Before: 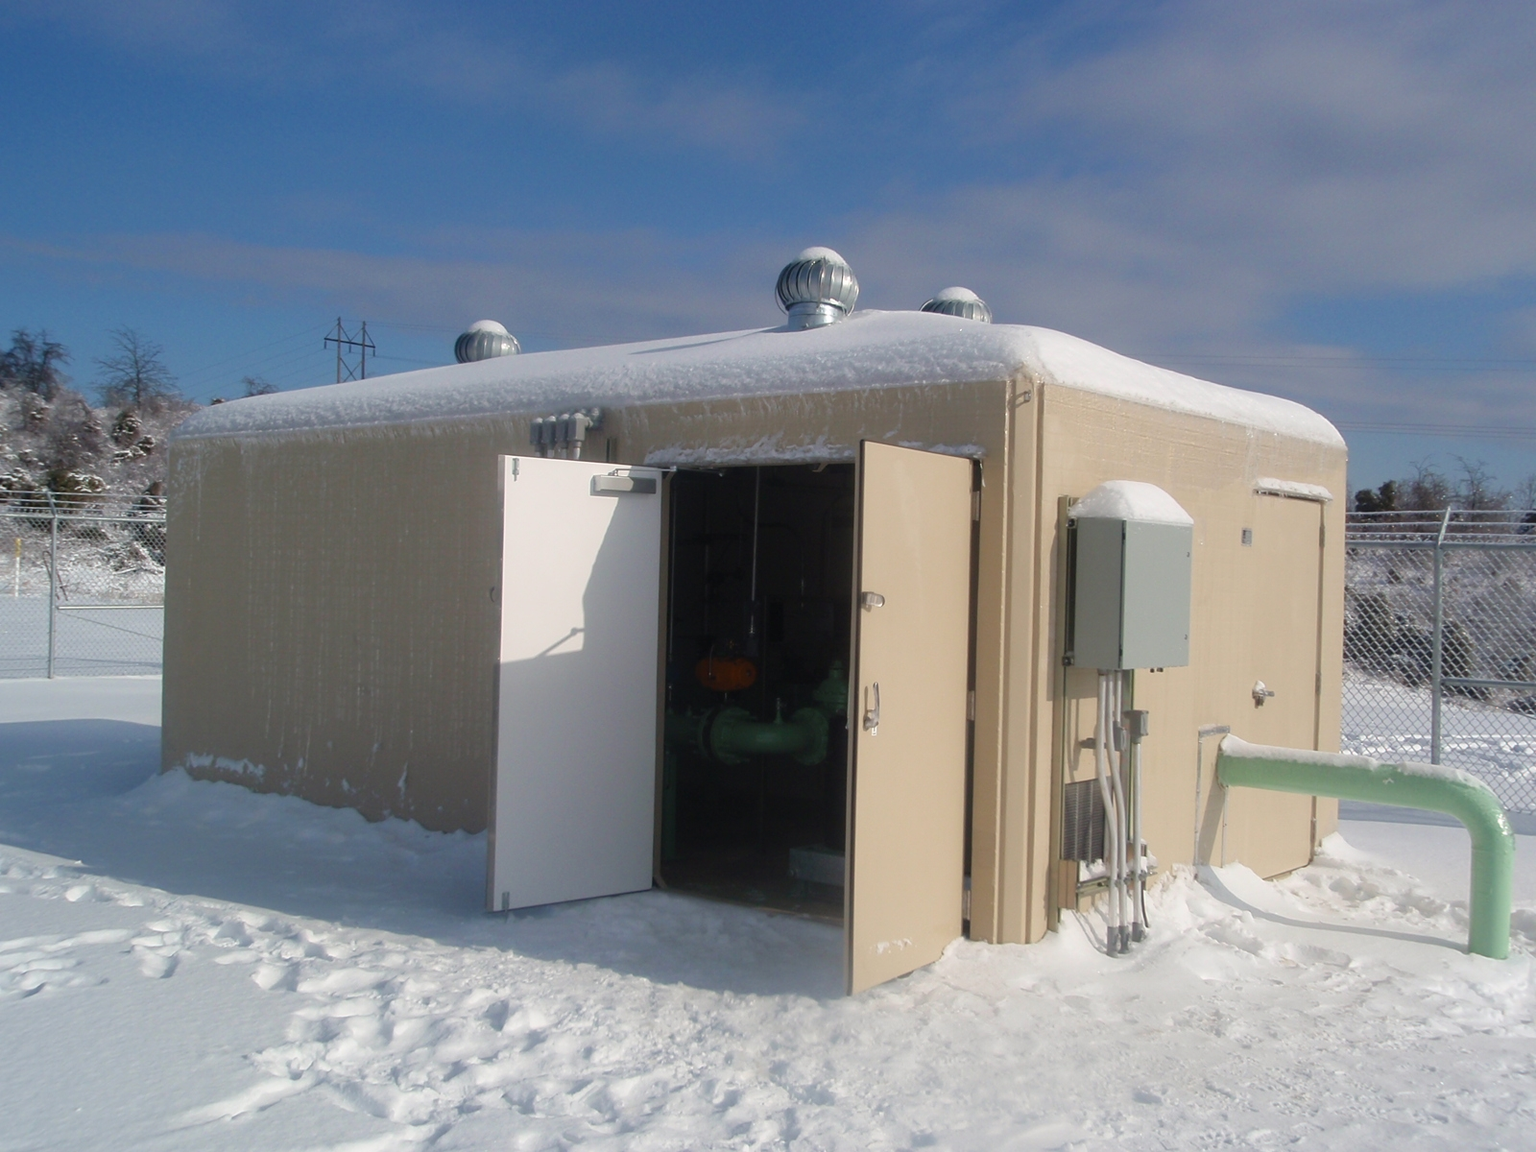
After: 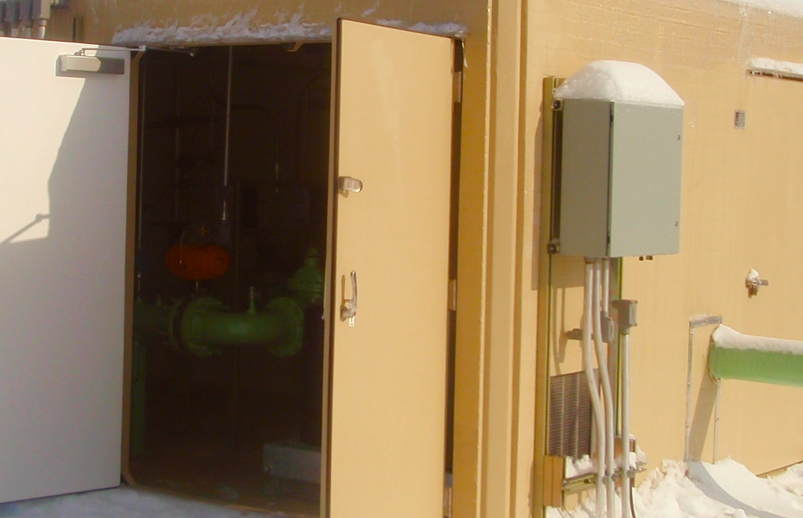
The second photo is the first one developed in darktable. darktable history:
crop: left 34.944%, top 36.729%, right 14.843%, bottom 20.09%
color balance rgb: power › luminance 9.808%, power › chroma 2.803%, power › hue 59.8°, linear chroma grading › global chroma 10.386%, perceptual saturation grading › global saturation 9.206%, perceptual saturation grading › highlights -12.852%, perceptual saturation grading › mid-tones 14.167%, perceptual saturation grading › shadows 22.088%, global vibrance 41.914%
